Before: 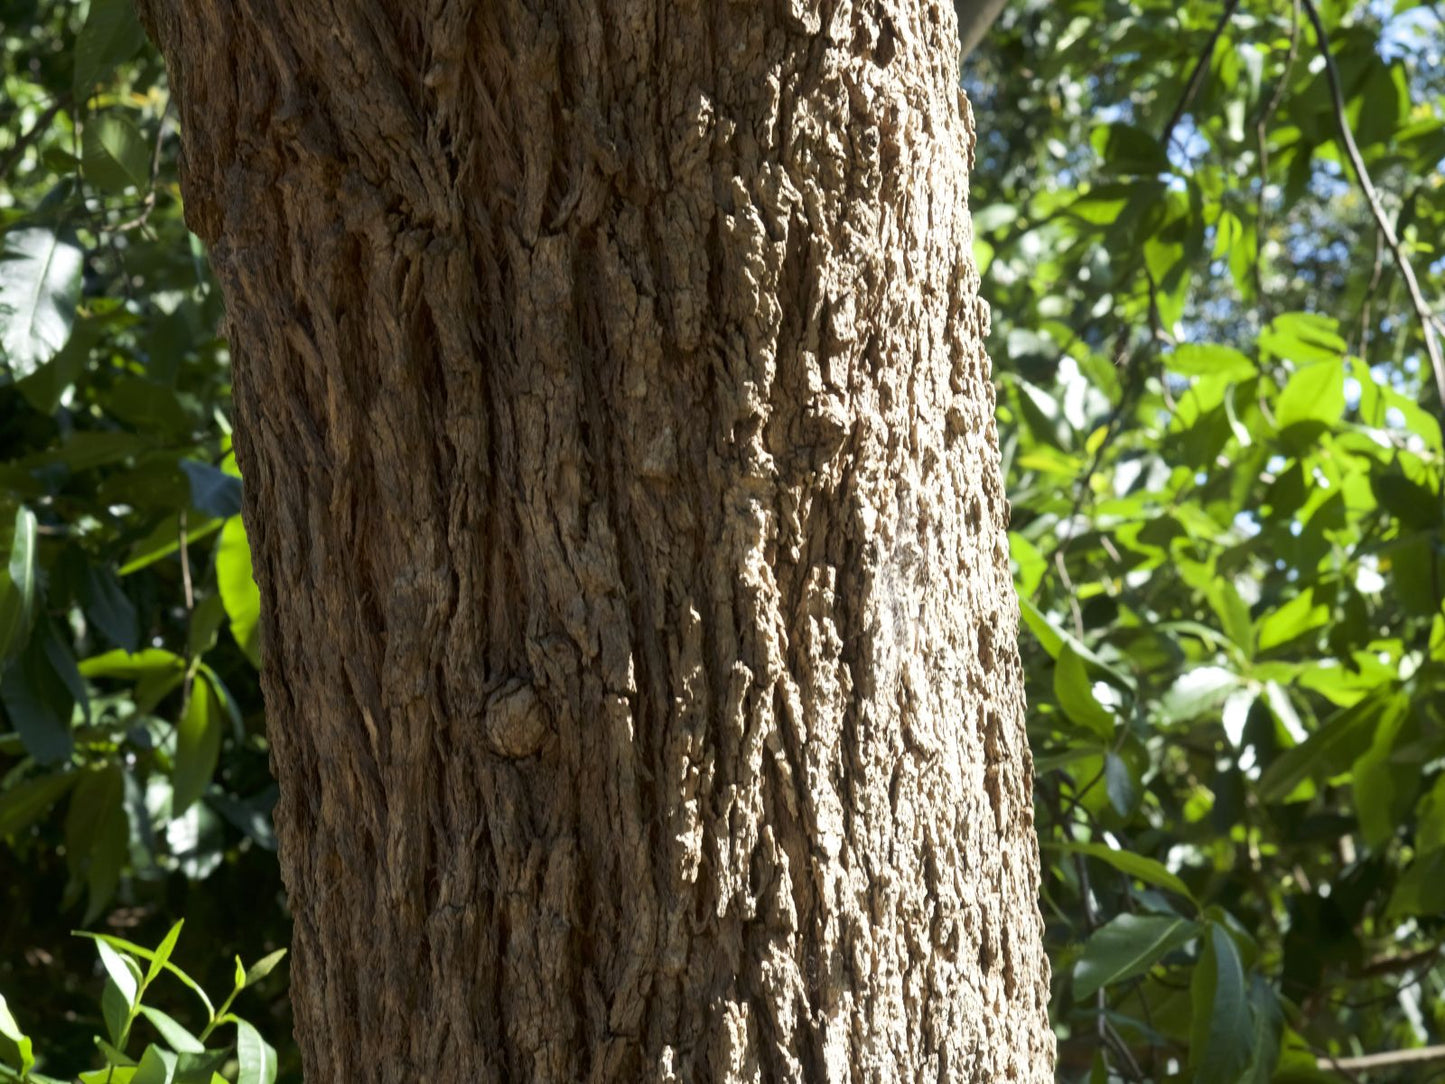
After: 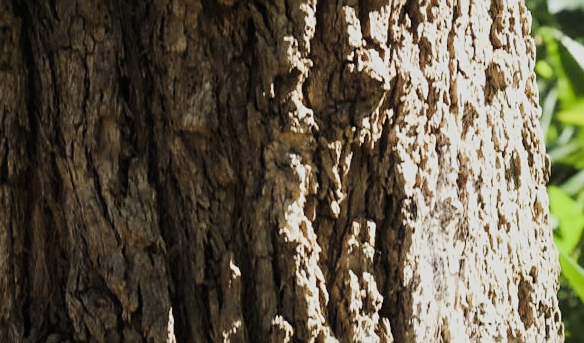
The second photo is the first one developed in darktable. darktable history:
sharpen: radius 1.848, amount 0.415, threshold 1.56
crop: left 31.885%, top 31.916%, right 27.687%, bottom 36.39%
filmic rgb: black relative exposure -7.2 EV, white relative exposure 5.39 EV, hardness 3.02, color science v5 (2021), contrast in shadows safe, contrast in highlights safe
tone curve: curves: ch0 [(0, 0.01) (0.037, 0.032) (0.131, 0.108) (0.275, 0.258) (0.483, 0.512) (0.61, 0.661) (0.696, 0.76) (0.792, 0.867) (0.911, 0.955) (0.997, 0.995)]; ch1 [(0, 0) (0.308, 0.268) (0.425, 0.383) (0.503, 0.502) (0.529, 0.543) (0.706, 0.754) (0.869, 0.907) (1, 1)]; ch2 [(0, 0) (0.228, 0.196) (0.336, 0.315) (0.399, 0.403) (0.485, 0.487) (0.502, 0.502) (0.525, 0.523) (0.545, 0.552) (0.587, 0.61) (0.636, 0.654) (0.711, 0.729) (0.855, 0.87) (0.998, 0.977)], preserve colors none
